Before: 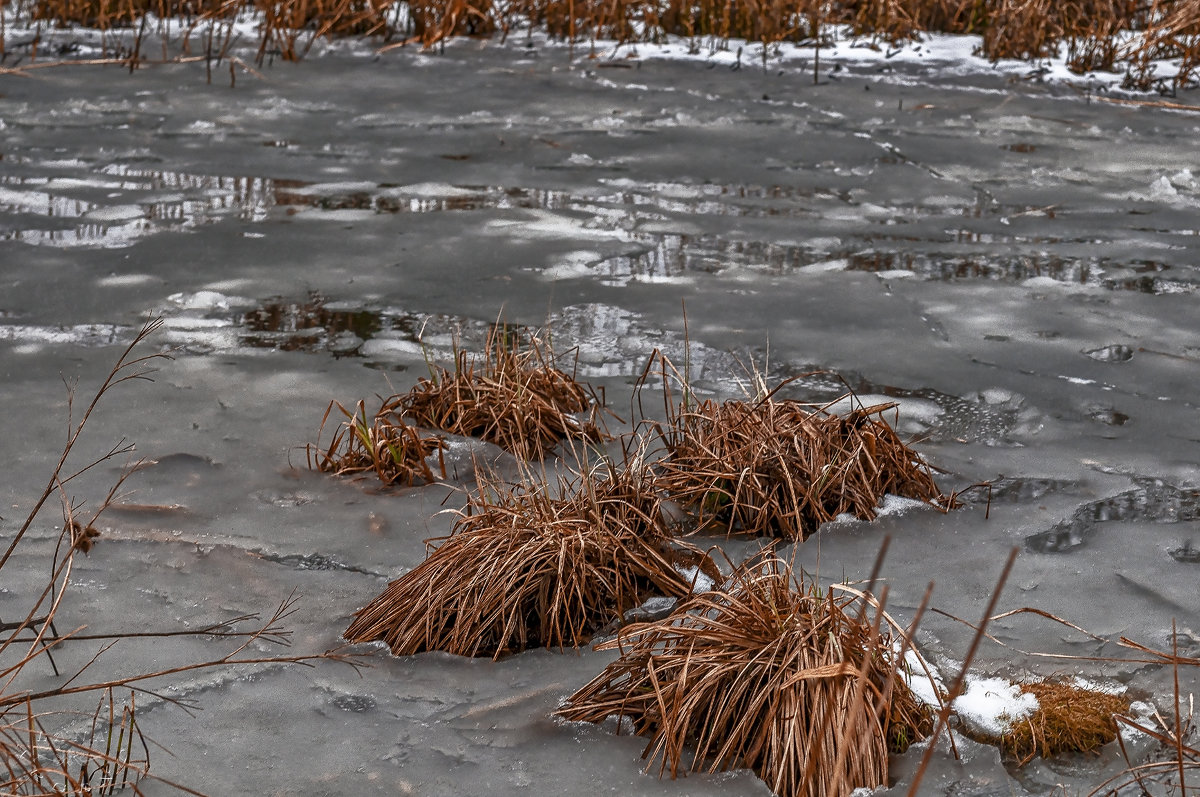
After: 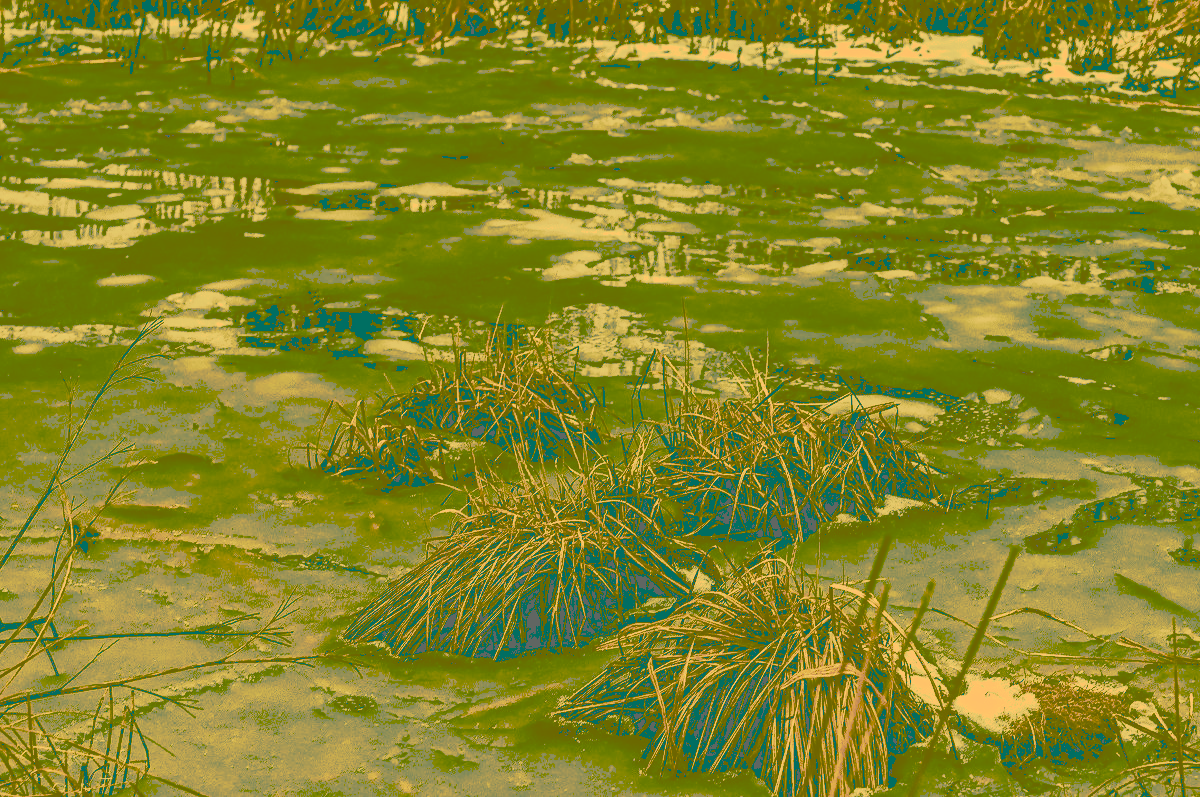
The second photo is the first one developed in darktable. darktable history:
tone curve: curves: ch0 [(0, 0) (0.003, 0.417) (0.011, 0.417) (0.025, 0.414) (0.044, 0.414) (0.069, 0.415) (0.1, 0.415) (0.136, 0.416) (0.177, 0.417) (0.224, 0.421) (0.277, 0.427) (0.335, 0.451) (0.399, 0.495) (0.468, 0.554) (0.543, 0.636) (0.623, 0.722) (0.709, 0.779) (0.801, 0.821) (0.898, 0.845) (1, 1)], preserve colors none
color look up table: target L [91.02, 92.01, 90.99, 79.68, 71.46, 69.64, 71.89, 68.19, 50.85, 43.39, 41.7, 23.98, 23.98, 203.62, 84.55, 72.19, 65.72, 70.53, 61.66, 52.06, 54.12, 52.19, 49.9, 40.37, 27.14, 7.331, 17.49, 23.98, 90.93, 90.03, 87.09, 68.93, 65.52, 84.32, 63.74, 59.48, 60.04, 42.59, 46.88, 25.02, 30.66, 24.88, 17.51, 91.96, 76.16, 70.48, 68.91, 60.82, 47.92], target a [30.86, 26.06, 30.78, -17.17, -14.64, -2.787, 0.597, -22.96, -28.45, -13.95, -23.27, -70.41, -70.41, 0, 50.38, 15.5, 18.67, 32.77, 45.16, 5.351, 23.63, 1.799, 16.08, 29.81, 14.77, -23.7, -55.37, -70.41, 30.75, 33.66, 42.57, -0.503, 8.288, 51.89, 38.3, 7.791, 19.94, -0.358, -1.068, -72.26, 1.784, -72.04, -55.41, 26.04, -17.7, -8.535, -0.759, -16.86, -15.17], target b [81.22, 84.01, 82.53, 66.34, 58.77, 77.2, 57.26, 61.91, 86.94, 74.18, 71.17, 40.76, 40.76, -0.002, 73.47, 64.12, 112.46, 60.3, 105.51, 89.05, 92.63, 89.11, 85.29, 68.94, 46.22, 12.06, 29.57, 40.76, 79.64, 78.34, 72.78, 43.8, 47.59, 69.85, 46.93, 40.48, 35.36, 72.59, 14.95, 42.52, 52.14, 42.23, 29.59, 80.76, 57.84, 46.77, 49.61, 40.19, 28.34], num patches 49
